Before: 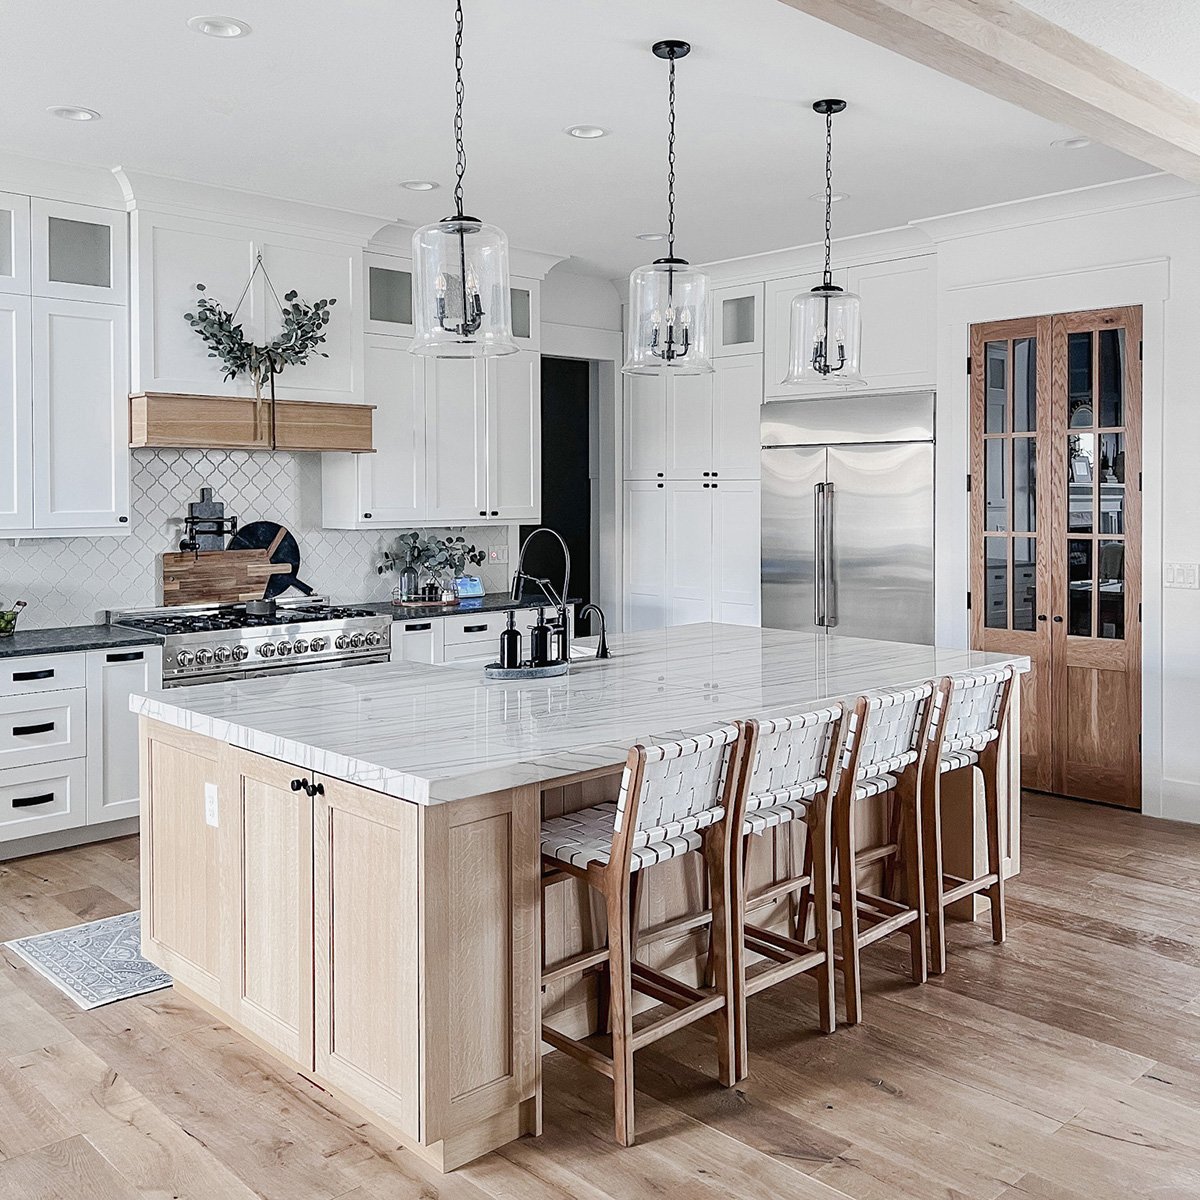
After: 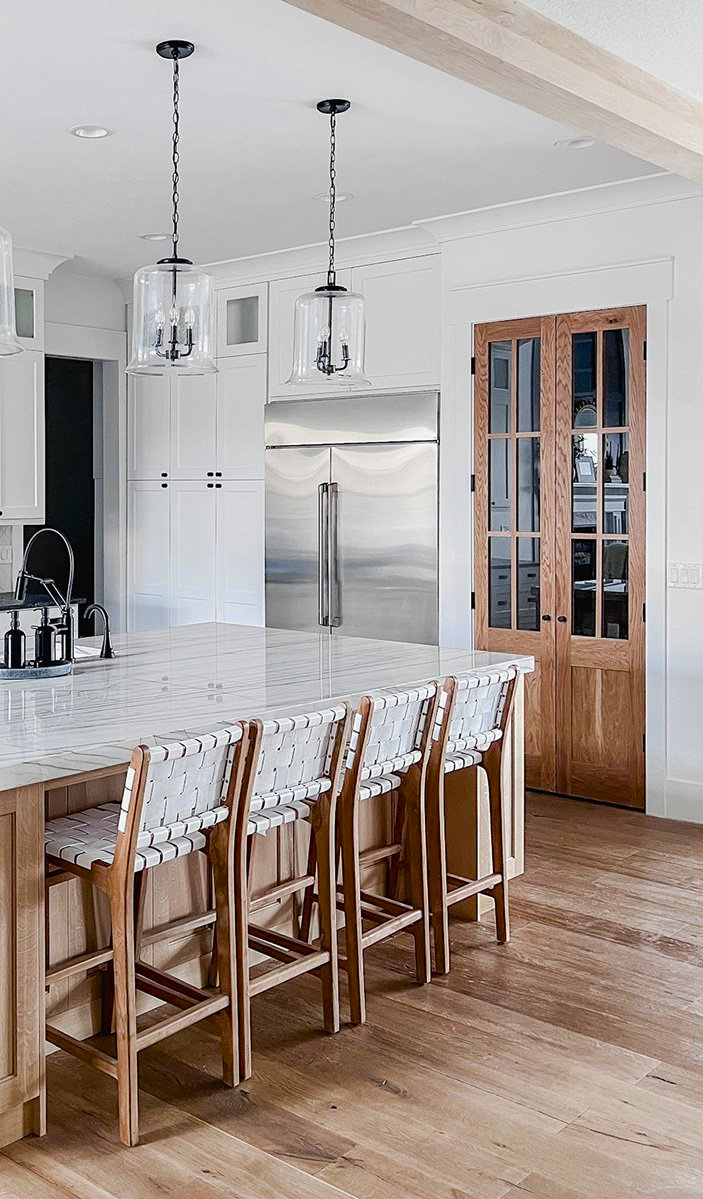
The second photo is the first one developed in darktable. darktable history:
crop: left 41.402%
color balance rgb: linear chroma grading › global chroma 15%, perceptual saturation grading › global saturation 30%
